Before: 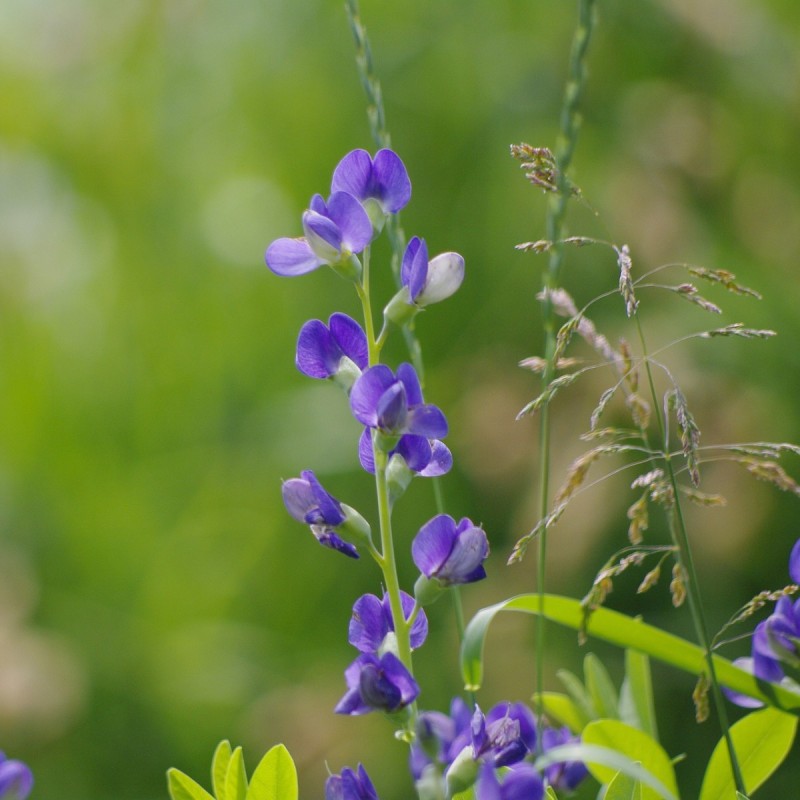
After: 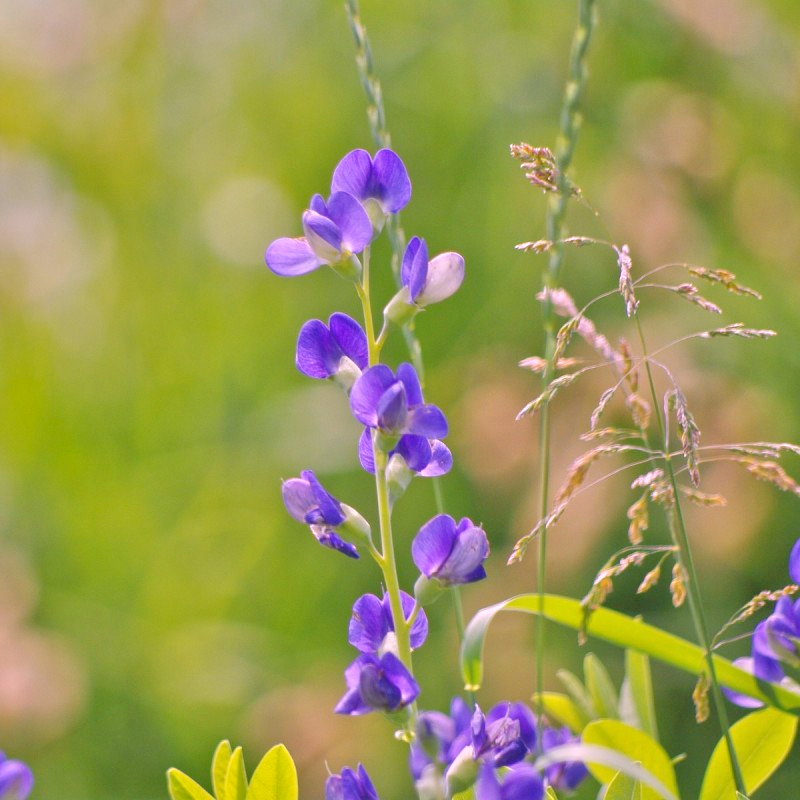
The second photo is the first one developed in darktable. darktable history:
shadows and highlights: shadows 20.91, highlights -35.45, soften with gaussian
white balance: red 1.188, blue 1.11
tone equalizer: -7 EV 0.15 EV, -6 EV 0.6 EV, -5 EV 1.15 EV, -4 EV 1.33 EV, -3 EV 1.15 EV, -2 EV 0.6 EV, -1 EV 0.15 EV, mask exposure compensation -0.5 EV
